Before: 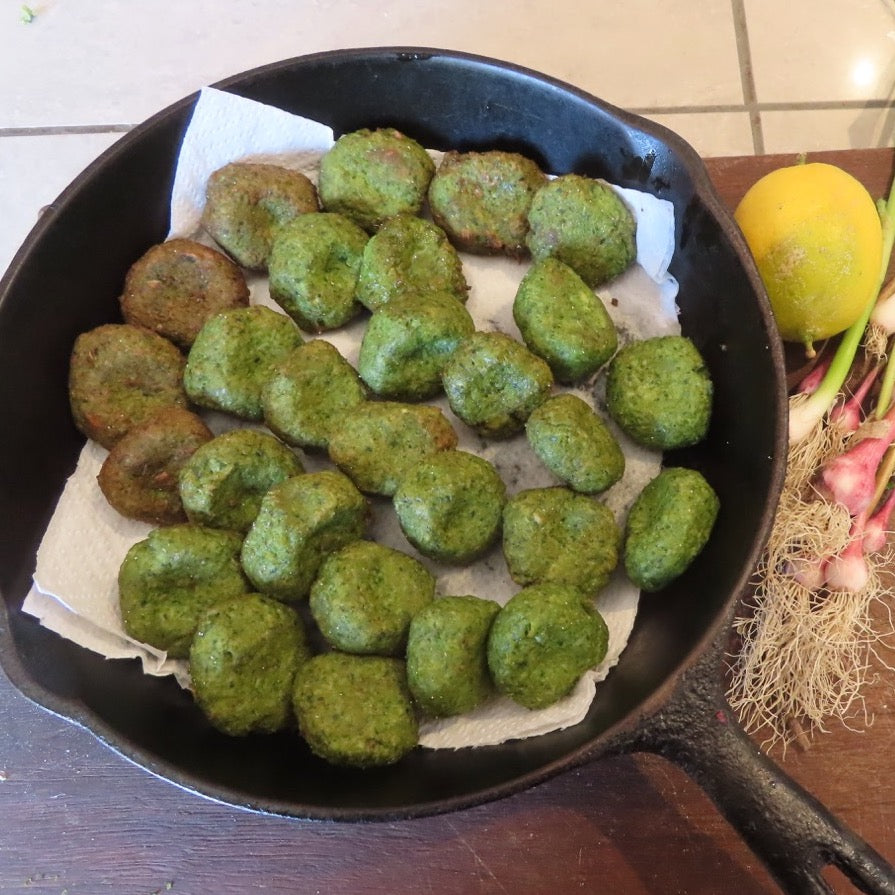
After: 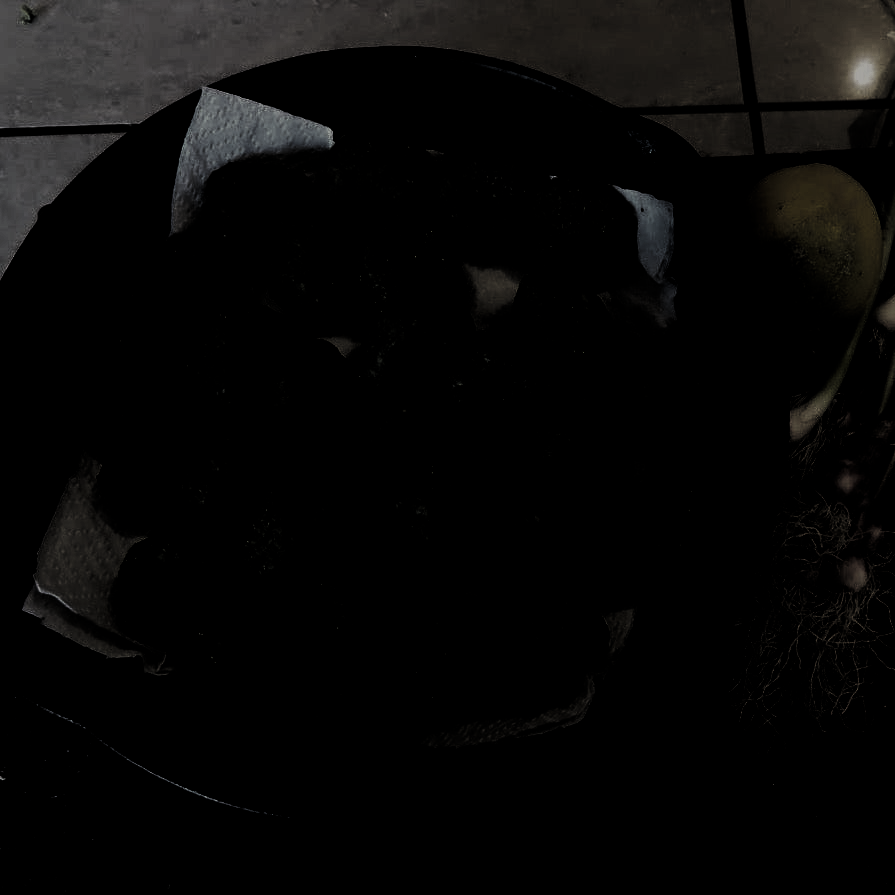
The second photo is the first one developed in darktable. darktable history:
tone curve: curves: ch0 [(0, 0.021) (0.049, 0.044) (0.152, 0.14) (0.328, 0.377) (0.473, 0.543) (0.641, 0.705) (0.868, 0.887) (1, 0.969)]; ch1 [(0, 0) (0.302, 0.331) (0.427, 0.433) (0.472, 0.47) (0.502, 0.503) (0.522, 0.526) (0.564, 0.591) (0.602, 0.632) (0.677, 0.701) (0.859, 0.885) (1, 1)]; ch2 [(0, 0) (0.33, 0.301) (0.447, 0.44) (0.487, 0.496) (0.502, 0.516) (0.535, 0.554) (0.565, 0.598) (0.618, 0.629) (1, 1)], color space Lab, independent channels, preserve colors none
levels: levels [0.721, 0.937, 0.997]
